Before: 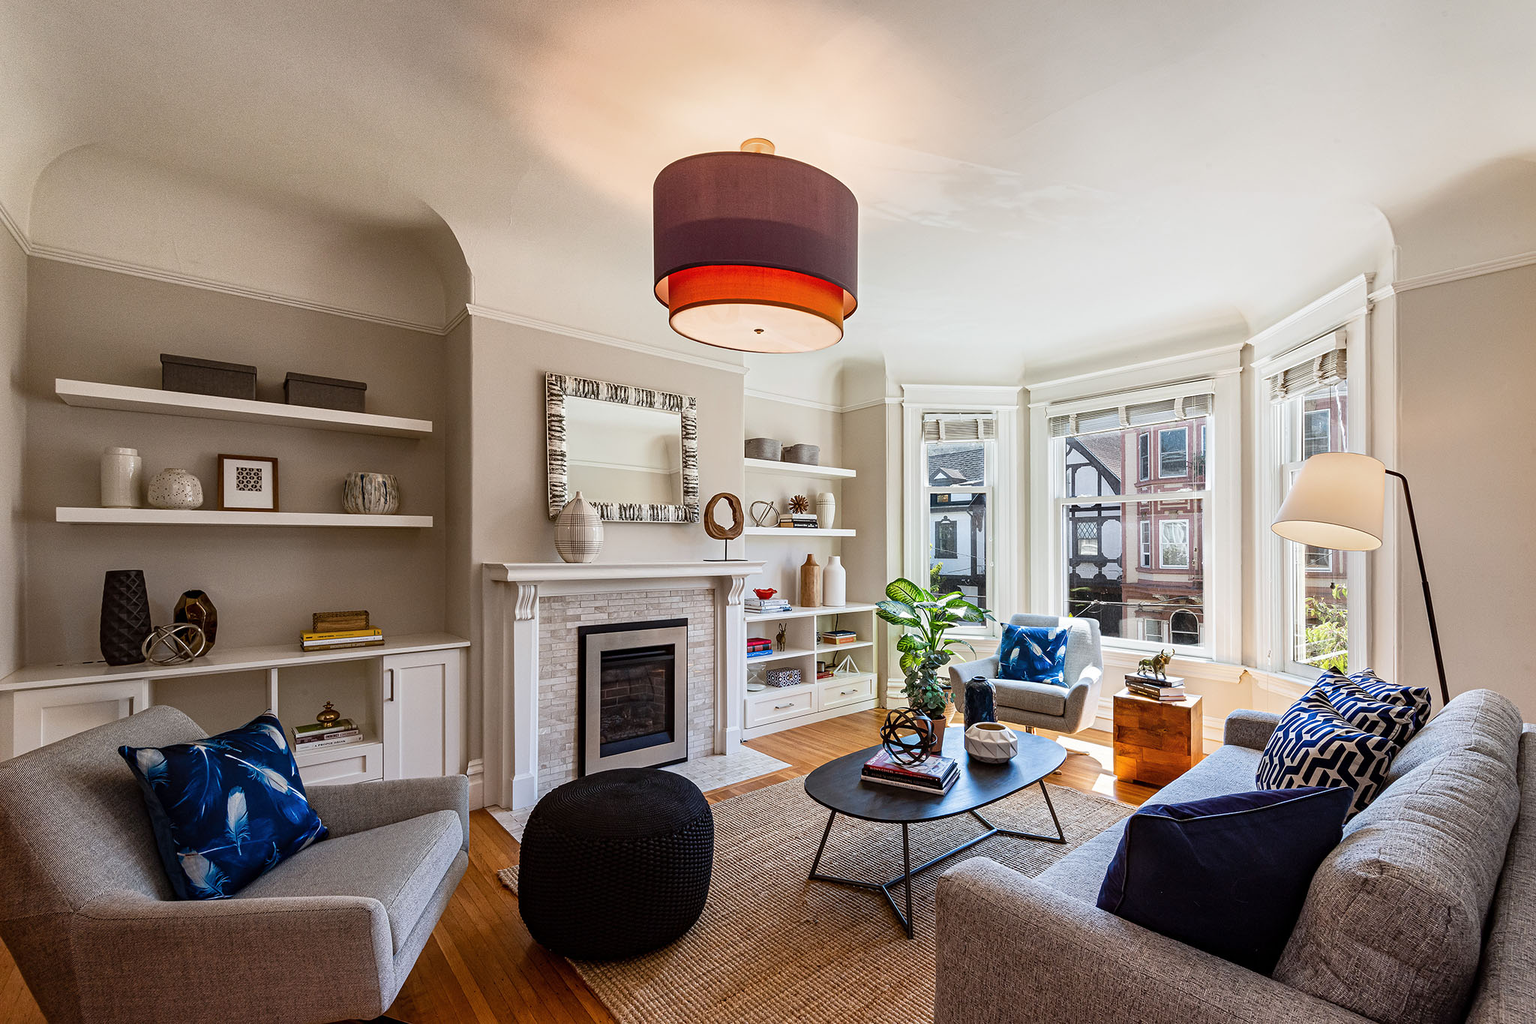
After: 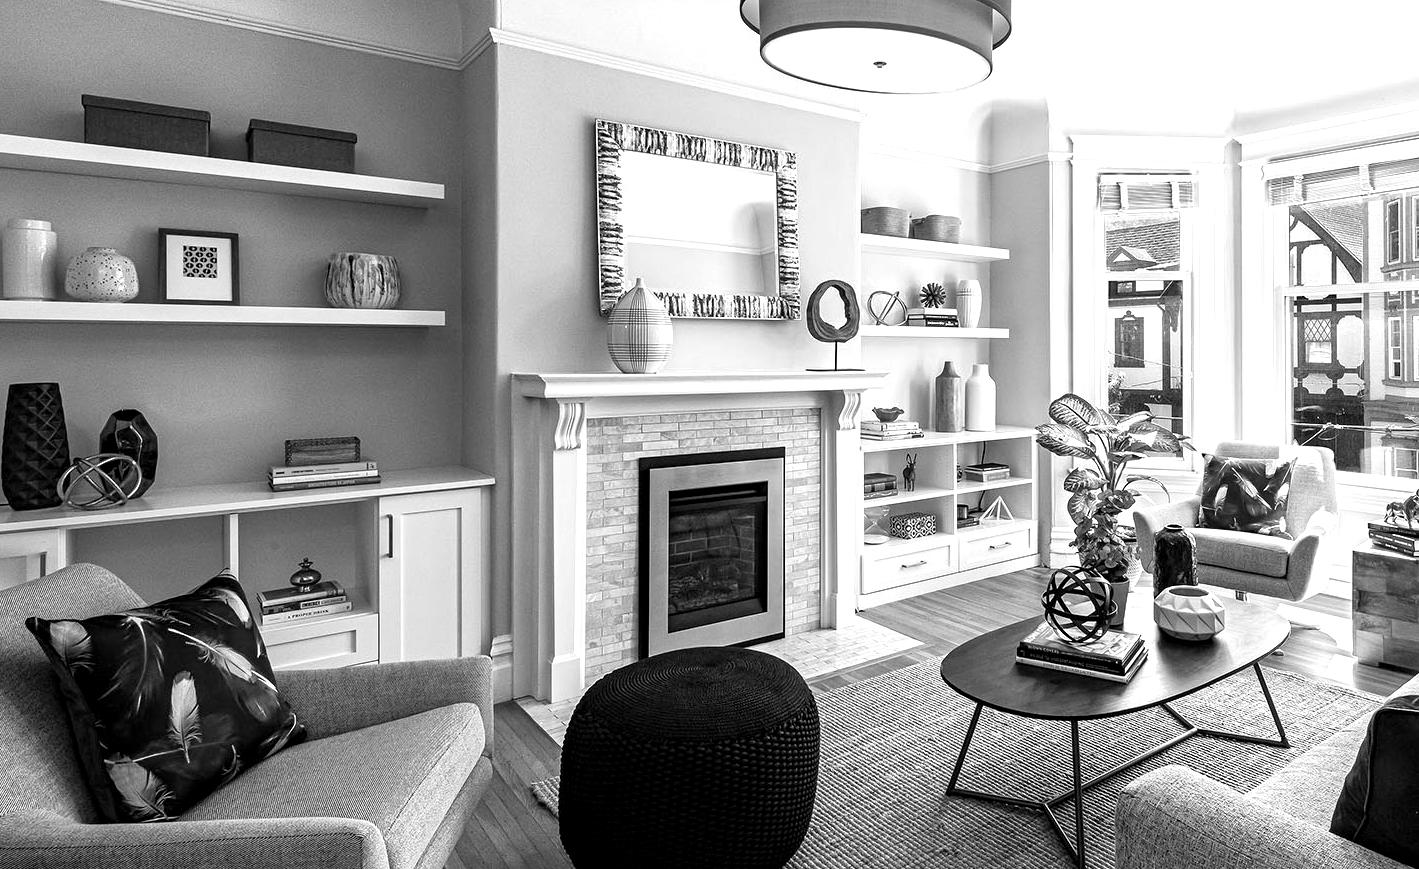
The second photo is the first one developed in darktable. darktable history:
local contrast: mode bilateral grid, contrast 20, coarseness 50, detail 120%, midtone range 0.2
crop: left 6.488%, top 27.668%, right 24.183%, bottom 8.656%
exposure: black level correction 0.001, exposure 0.675 EV, compensate highlight preservation false
monochrome: on, module defaults
